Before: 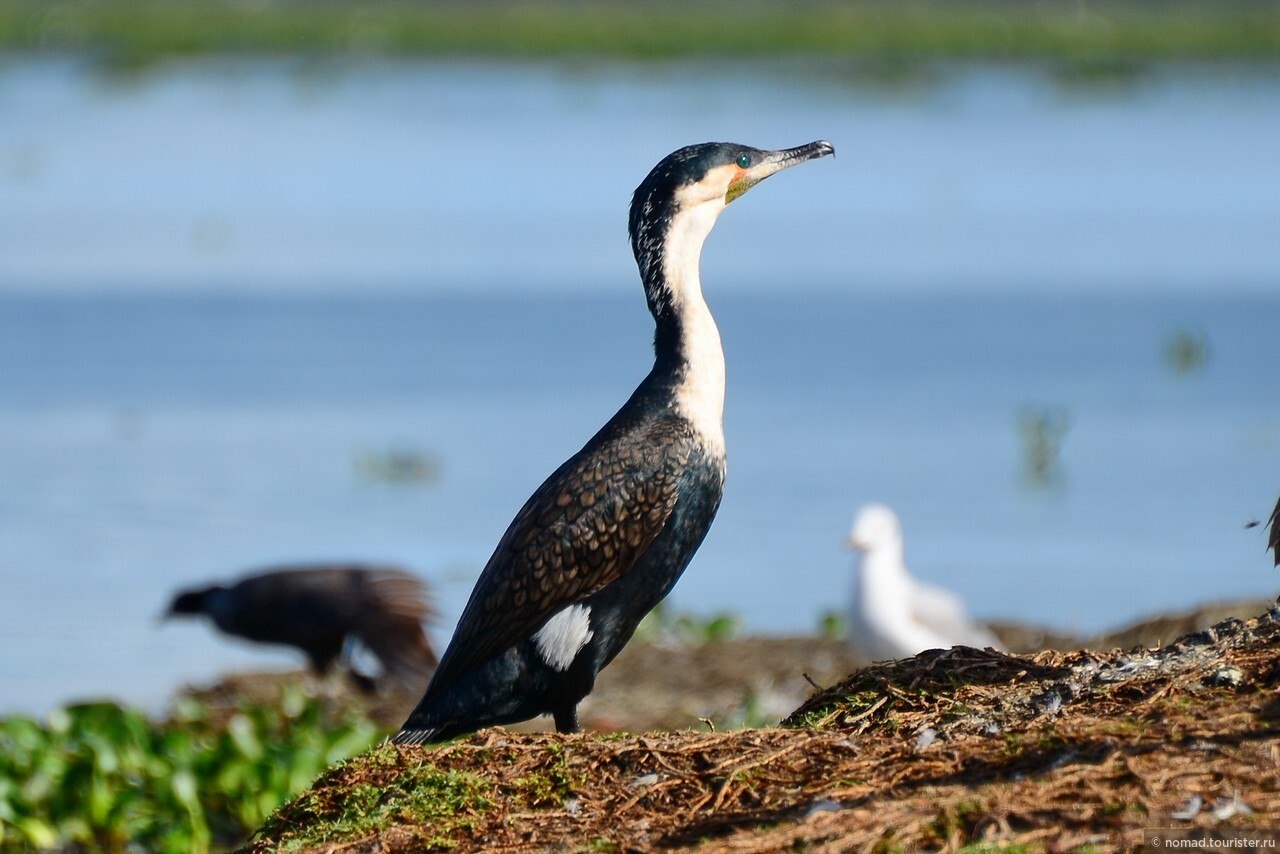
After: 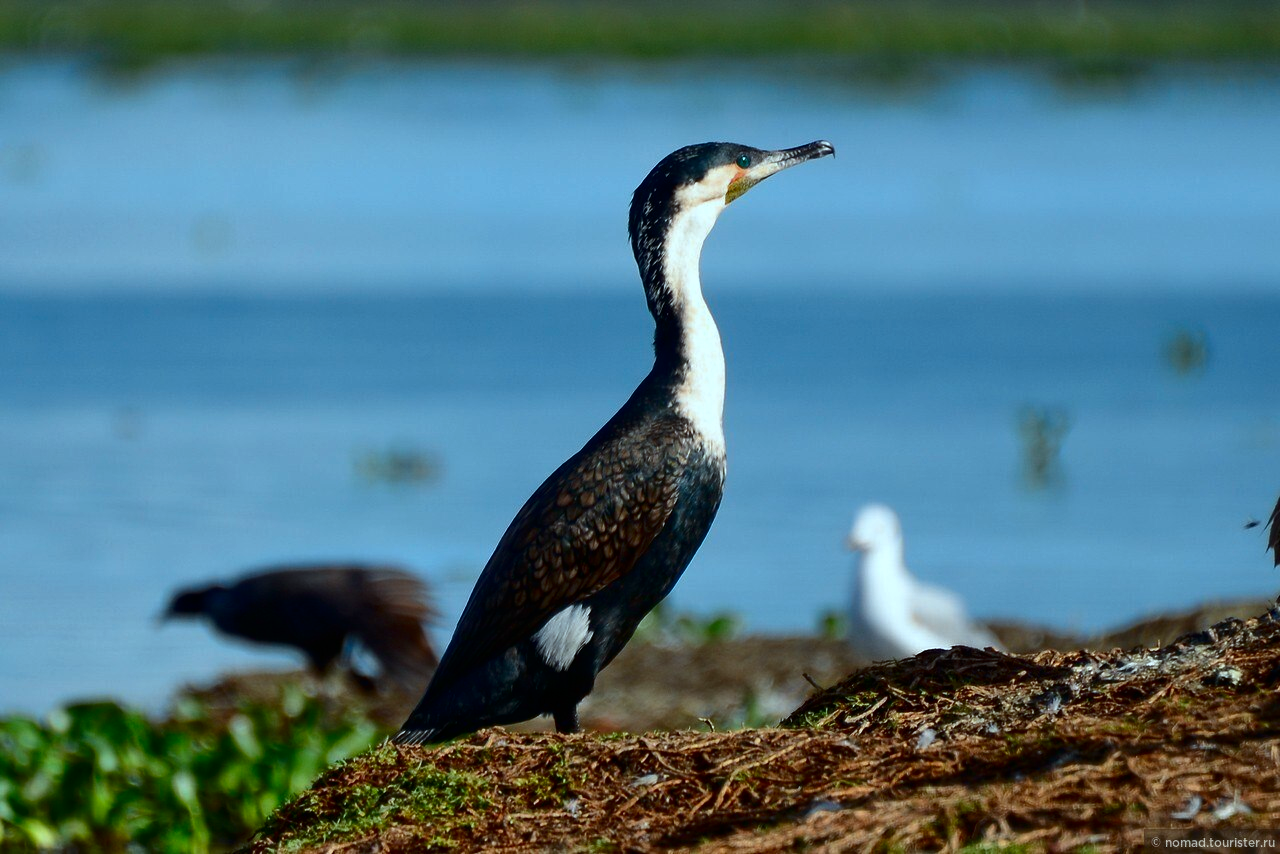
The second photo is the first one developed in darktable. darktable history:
contrast brightness saturation: brightness -0.219, saturation 0.075
color correction: highlights a* -10.04, highlights b* -9.88
